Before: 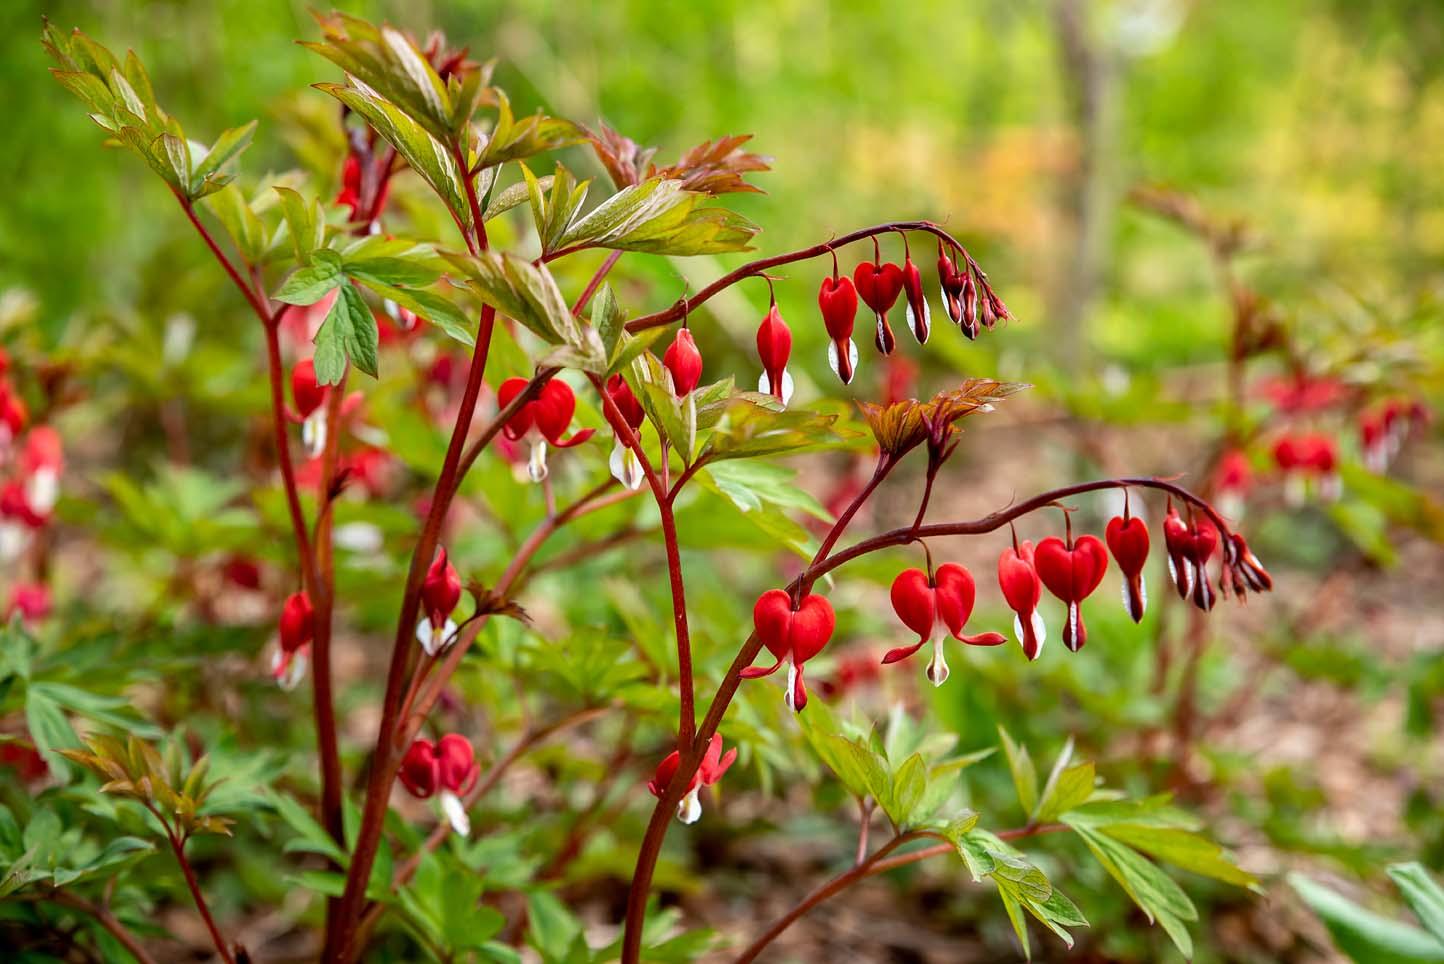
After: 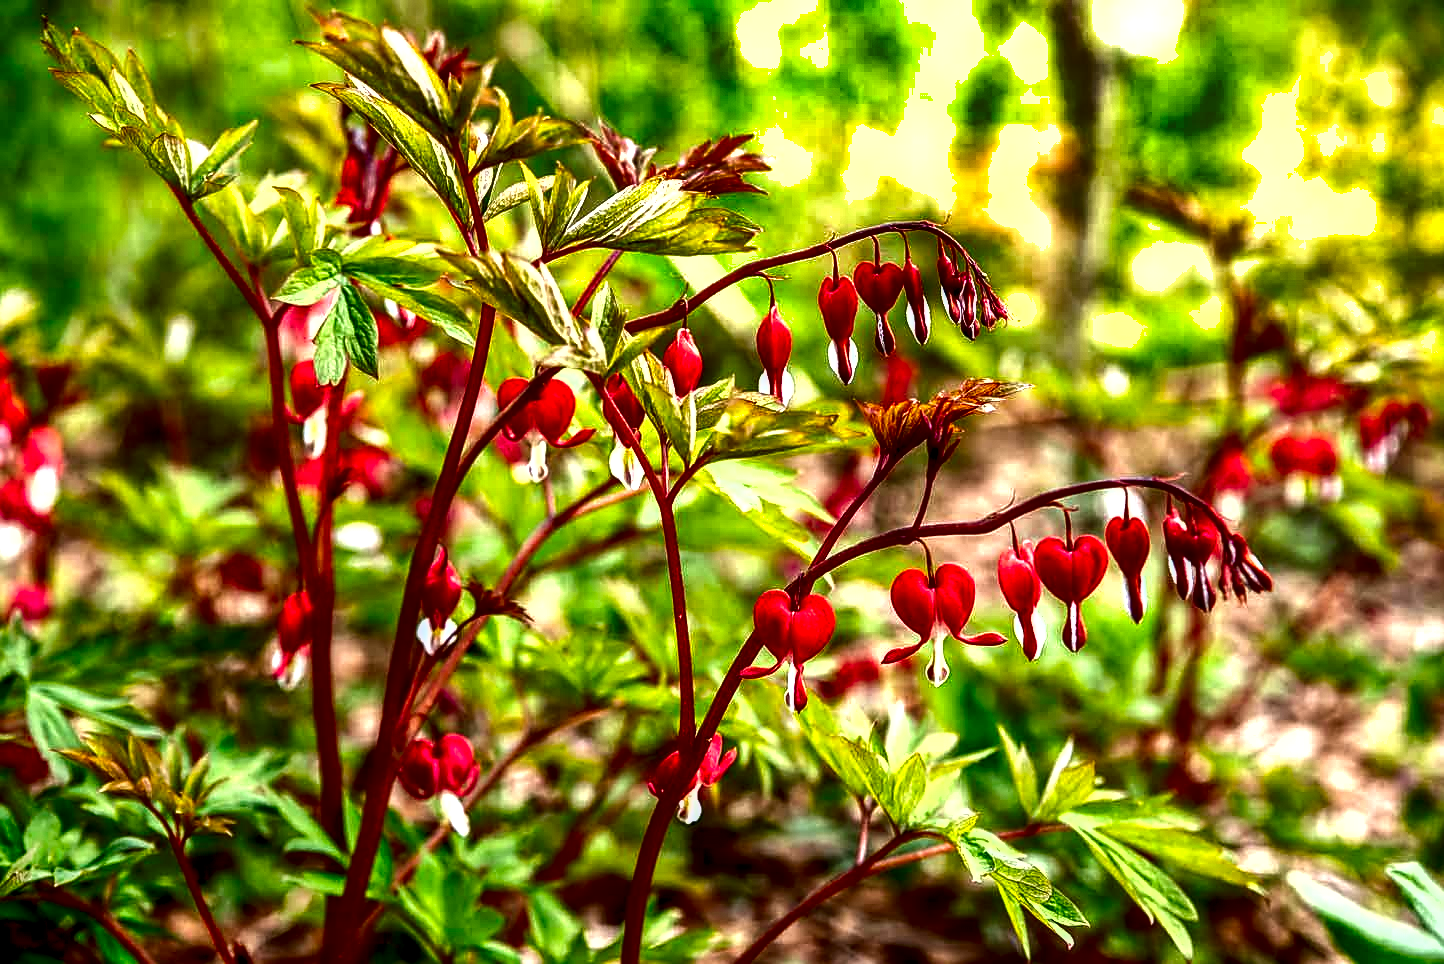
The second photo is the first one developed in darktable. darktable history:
exposure: black level correction 0, exposure 1.001 EV, compensate exposure bias true, compensate highlight preservation false
sharpen: radius 1.875, amount 0.416, threshold 1.4
shadows and highlights: white point adjustment 0.102, highlights -71.4, soften with gaussian
contrast brightness saturation: contrast 0.095, brightness -0.572, saturation 0.167
local contrast: detail 150%
